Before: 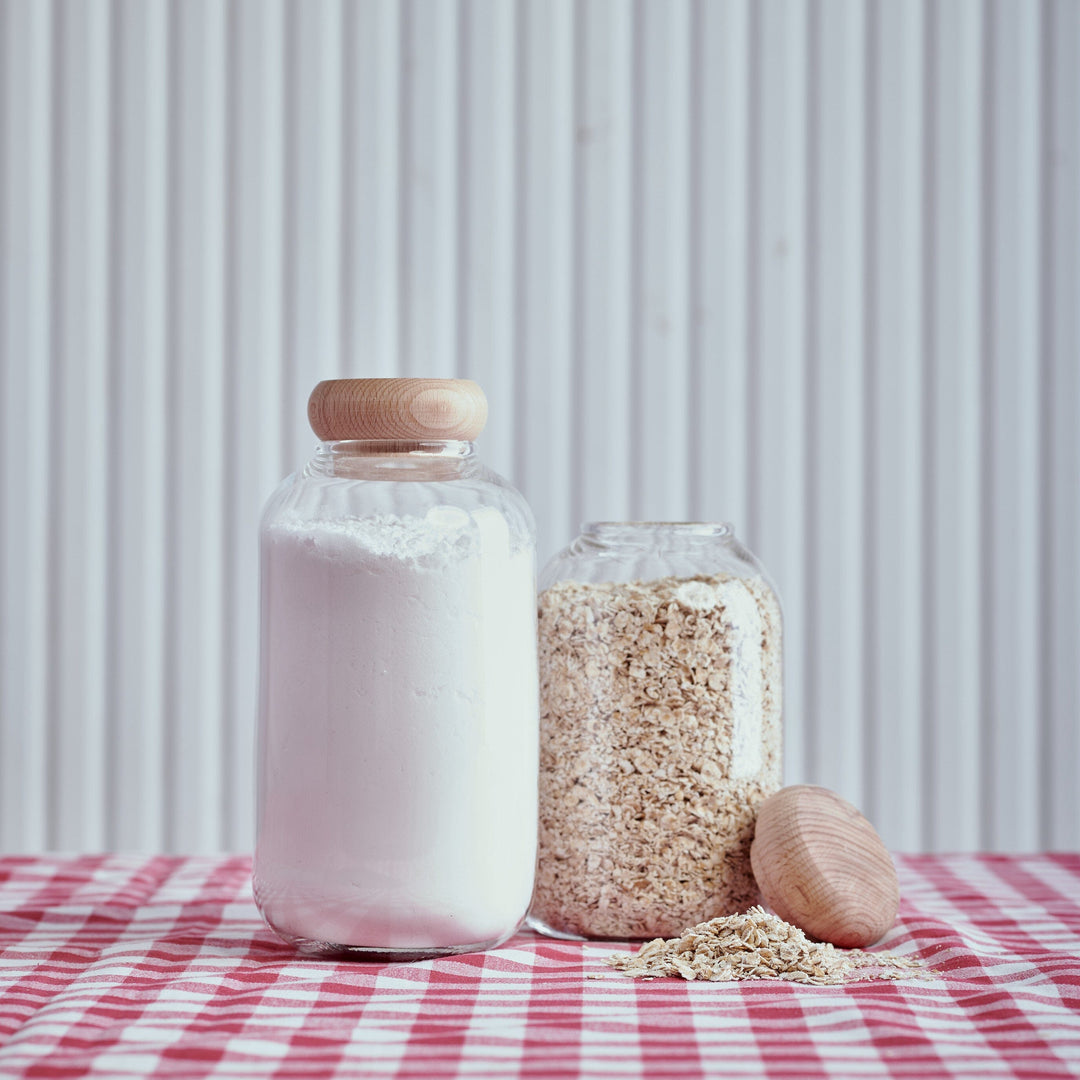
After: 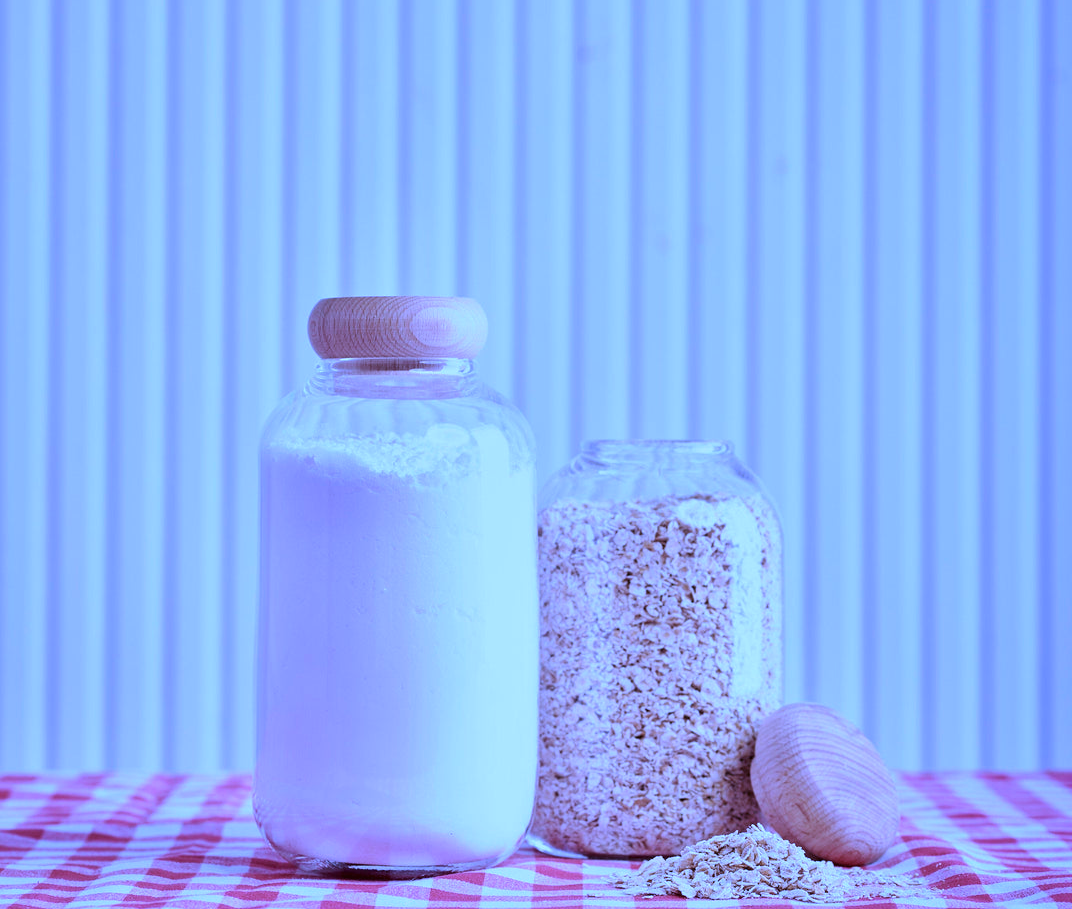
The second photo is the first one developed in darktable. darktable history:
crop: top 7.625%, bottom 8.027%
color calibration: output R [1.063, -0.012, -0.003, 0], output B [-0.079, 0.047, 1, 0], illuminant custom, x 0.46, y 0.43, temperature 2642.66 K
